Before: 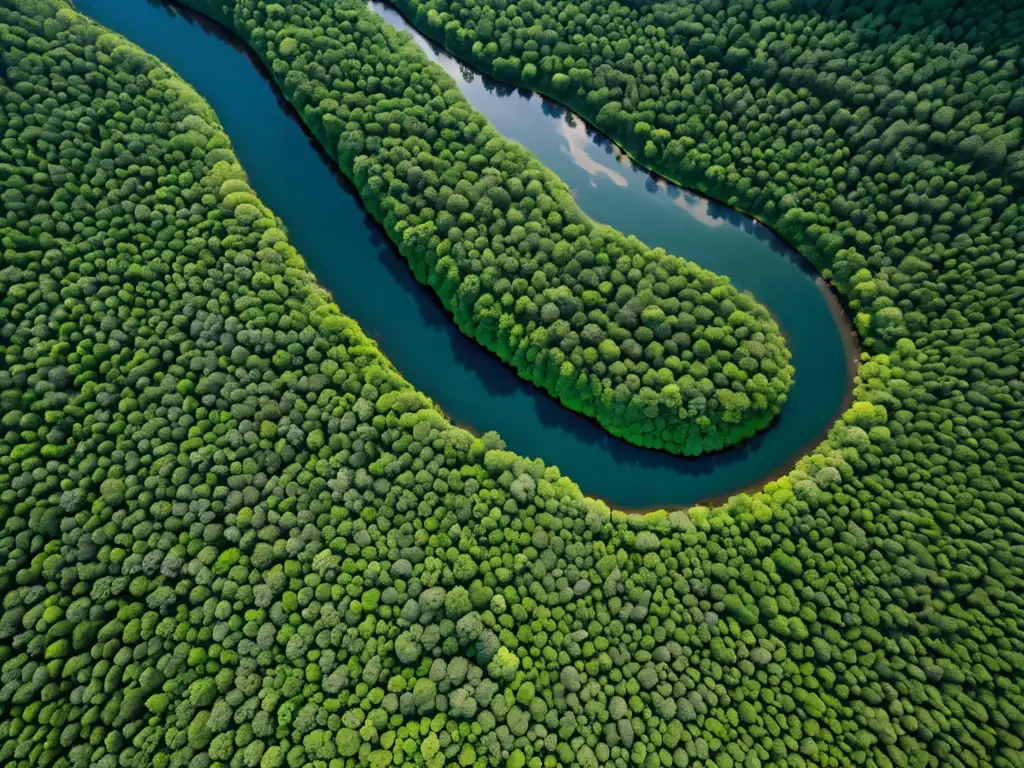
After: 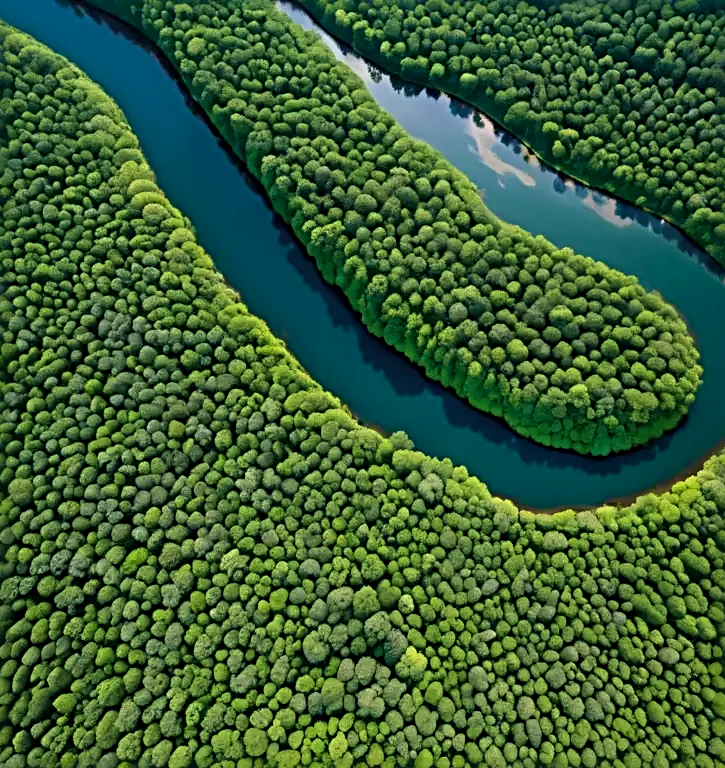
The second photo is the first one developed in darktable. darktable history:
crop and rotate: left 9.033%, right 20.107%
sharpen: radius 3.979
velvia: on, module defaults
